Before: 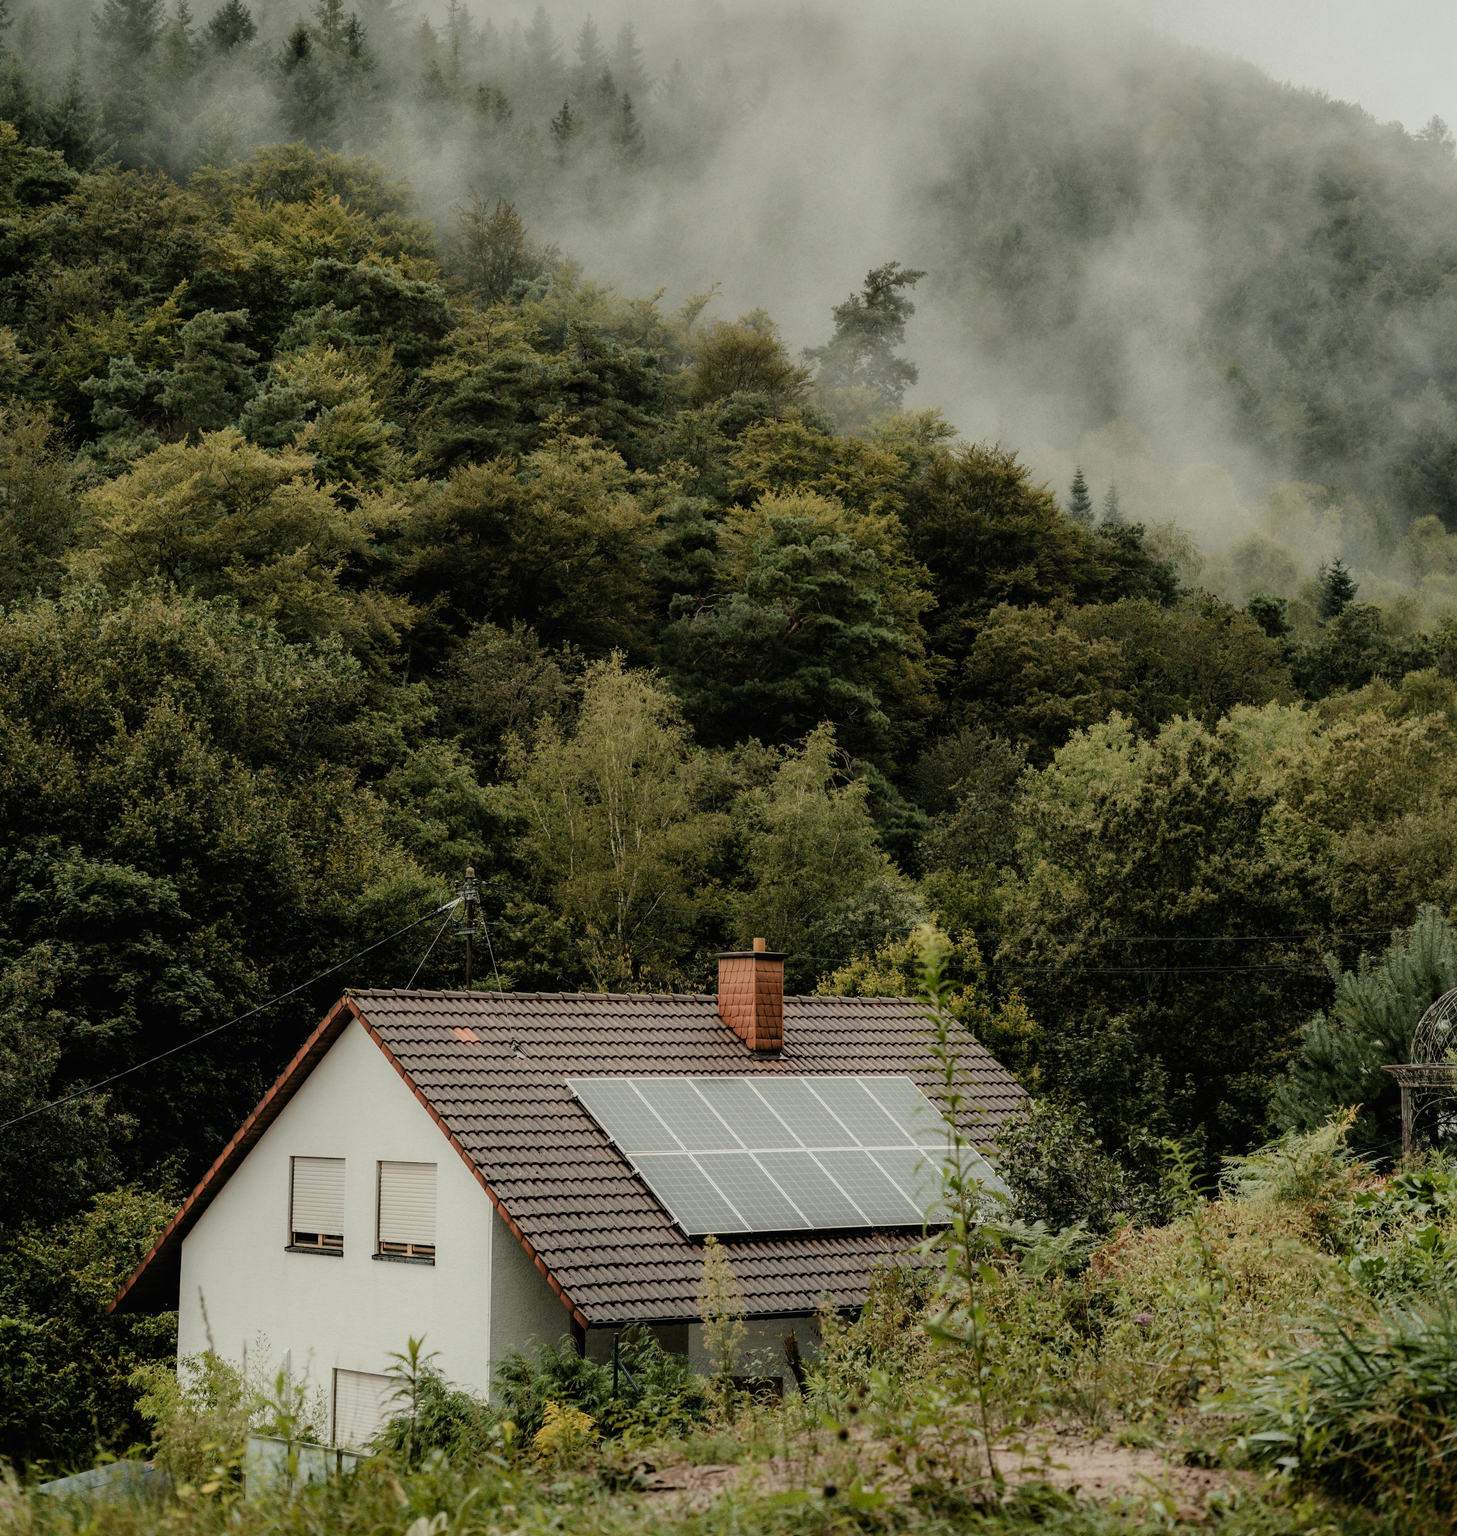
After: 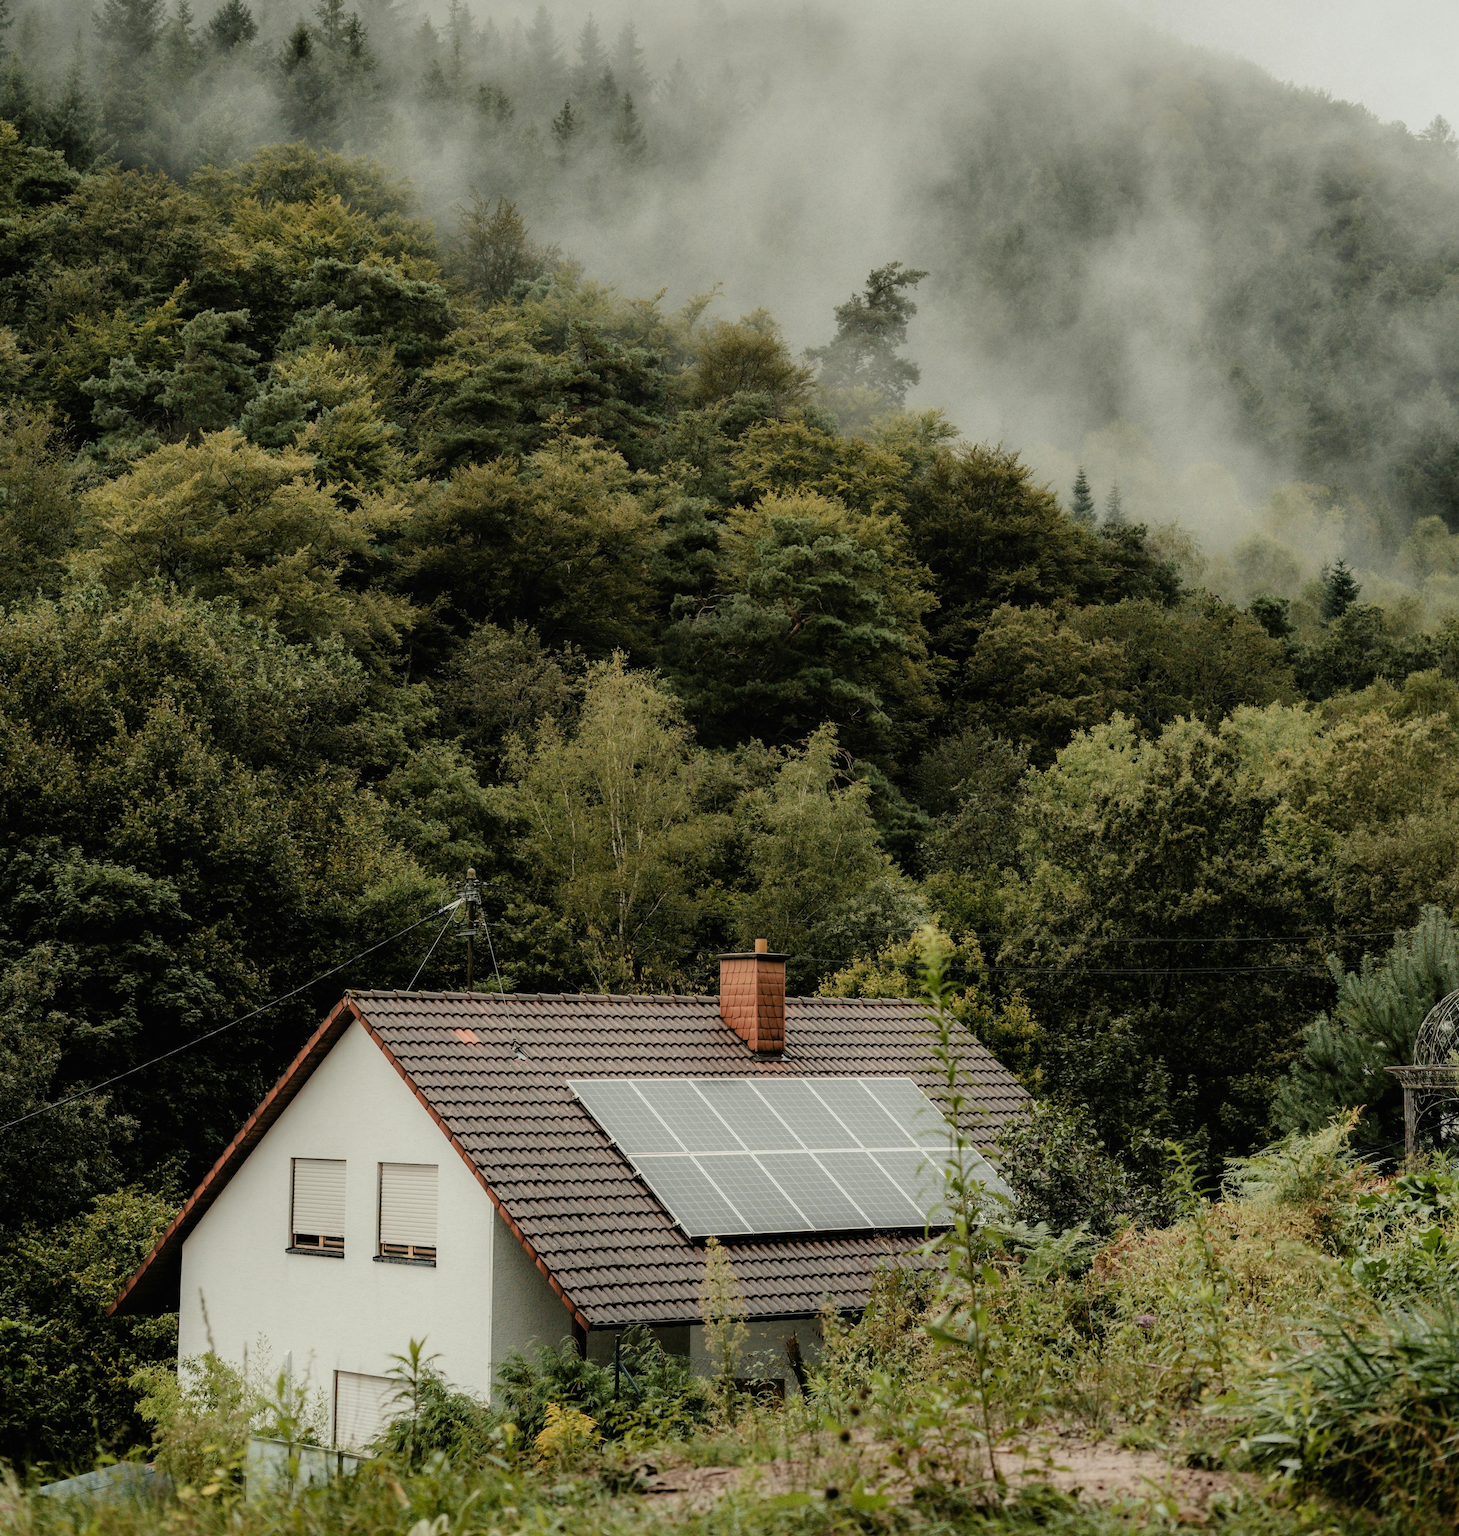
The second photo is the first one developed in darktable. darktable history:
crop: top 0.05%, bottom 0.098%
exposure: exposure 0.128 EV, compensate highlight preservation false
